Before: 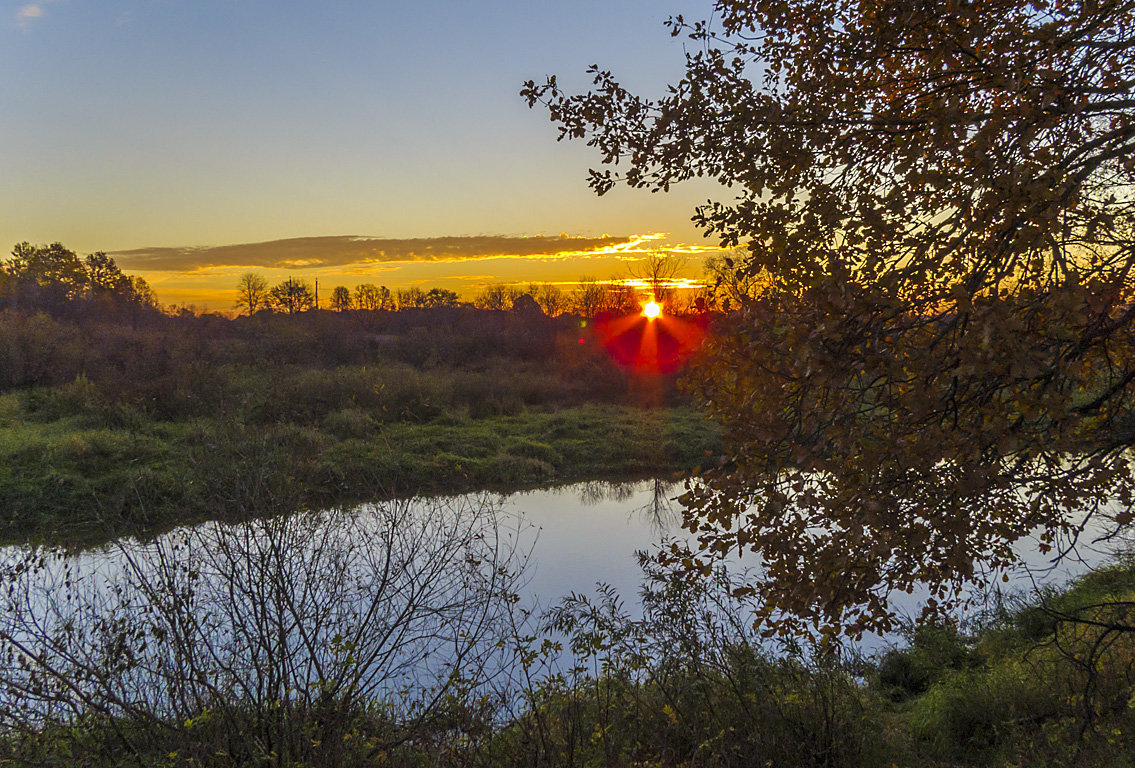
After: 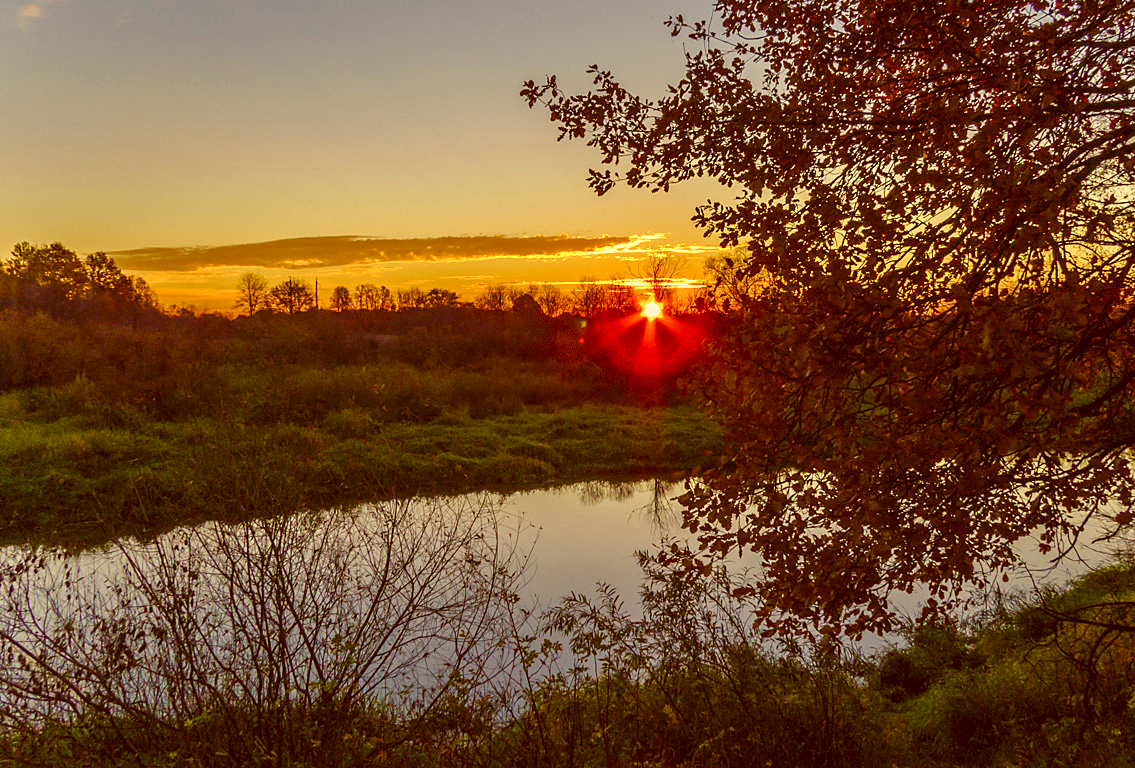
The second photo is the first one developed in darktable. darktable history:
color correction: highlights a* 0.992, highlights b* 23.79, shadows a* 15.71, shadows b* 24.73
color balance rgb: highlights gain › luminance 0.551%, highlights gain › chroma 0.477%, highlights gain › hue 42.53°, perceptual saturation grading › global saturation 0.478%, perceptual saturation grading › highlights -32.202%, perceptual saturation grading › mid-tones 5.172%, perceptual saturation grading › shadows 18.839%, global vibrance 15.146%
